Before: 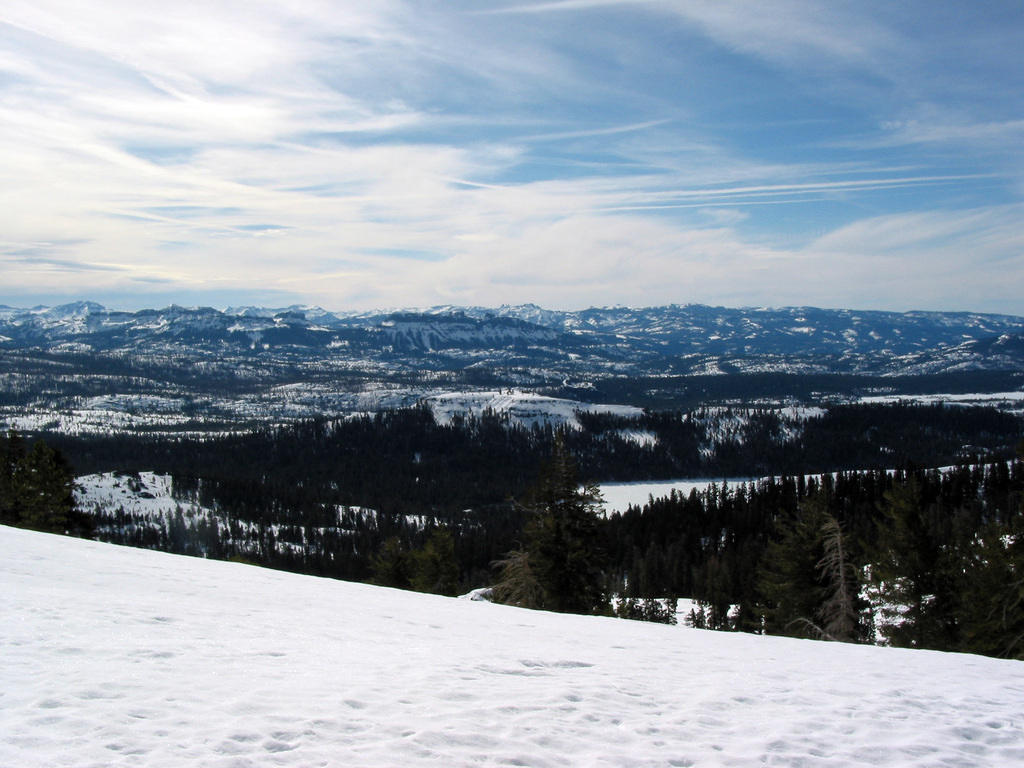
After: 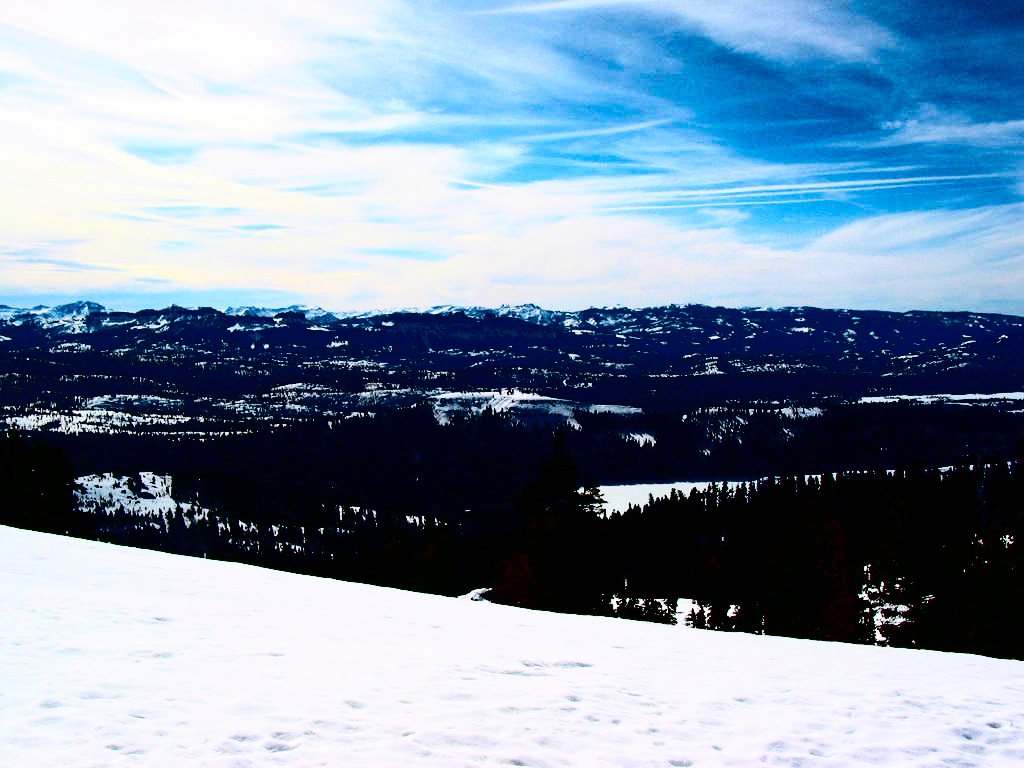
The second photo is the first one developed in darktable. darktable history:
contrast brightness saturation: contrast 0.77, brightness -1, saturation 1
local contrast: mode bilateral grid, contrast 10, coarseness 25, detail 115%, midtone range 0.2
